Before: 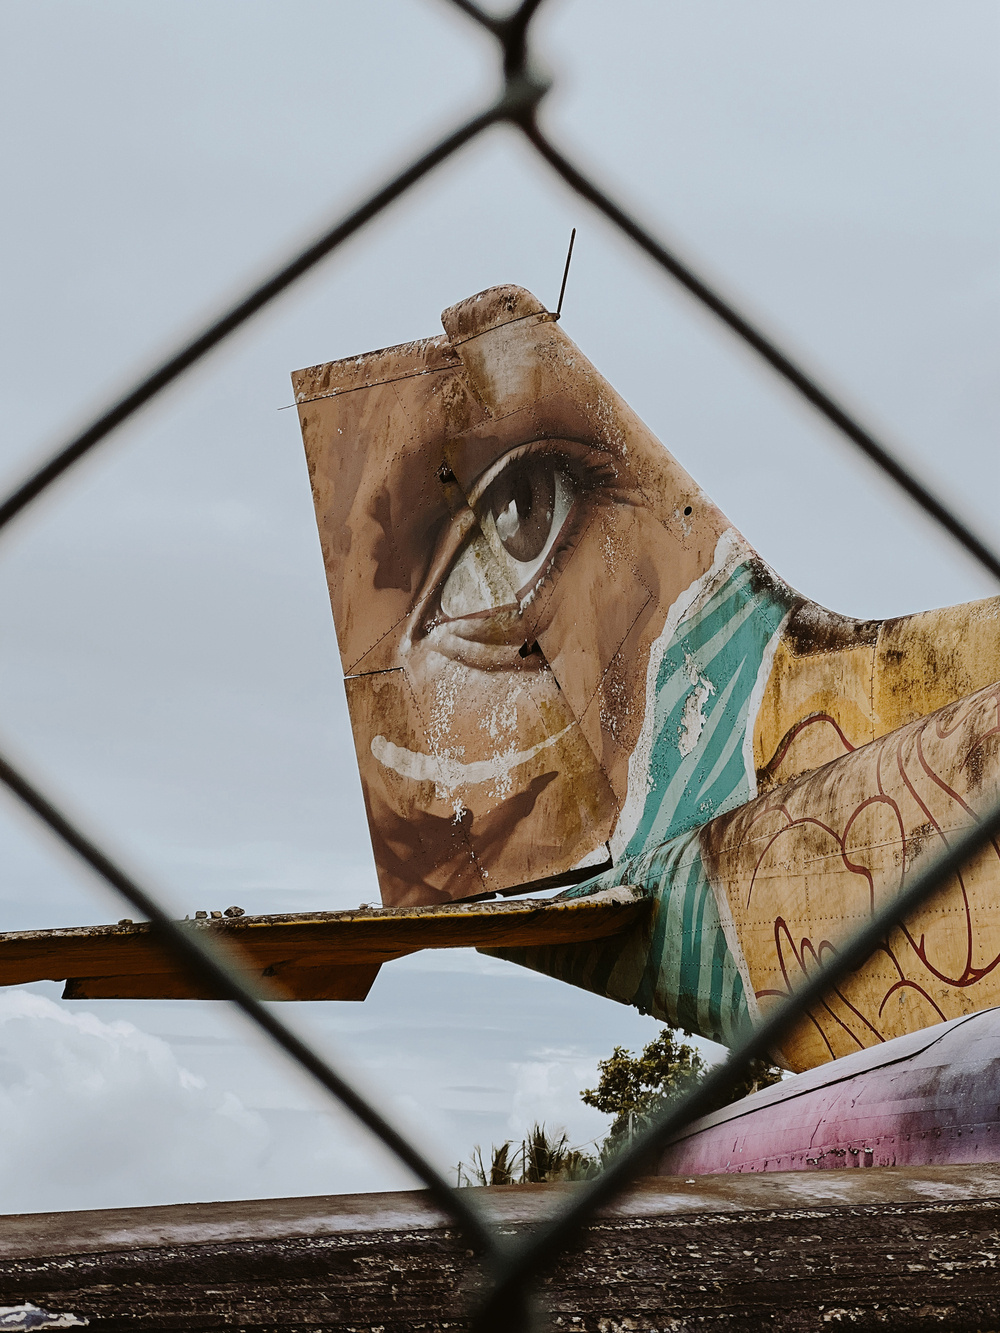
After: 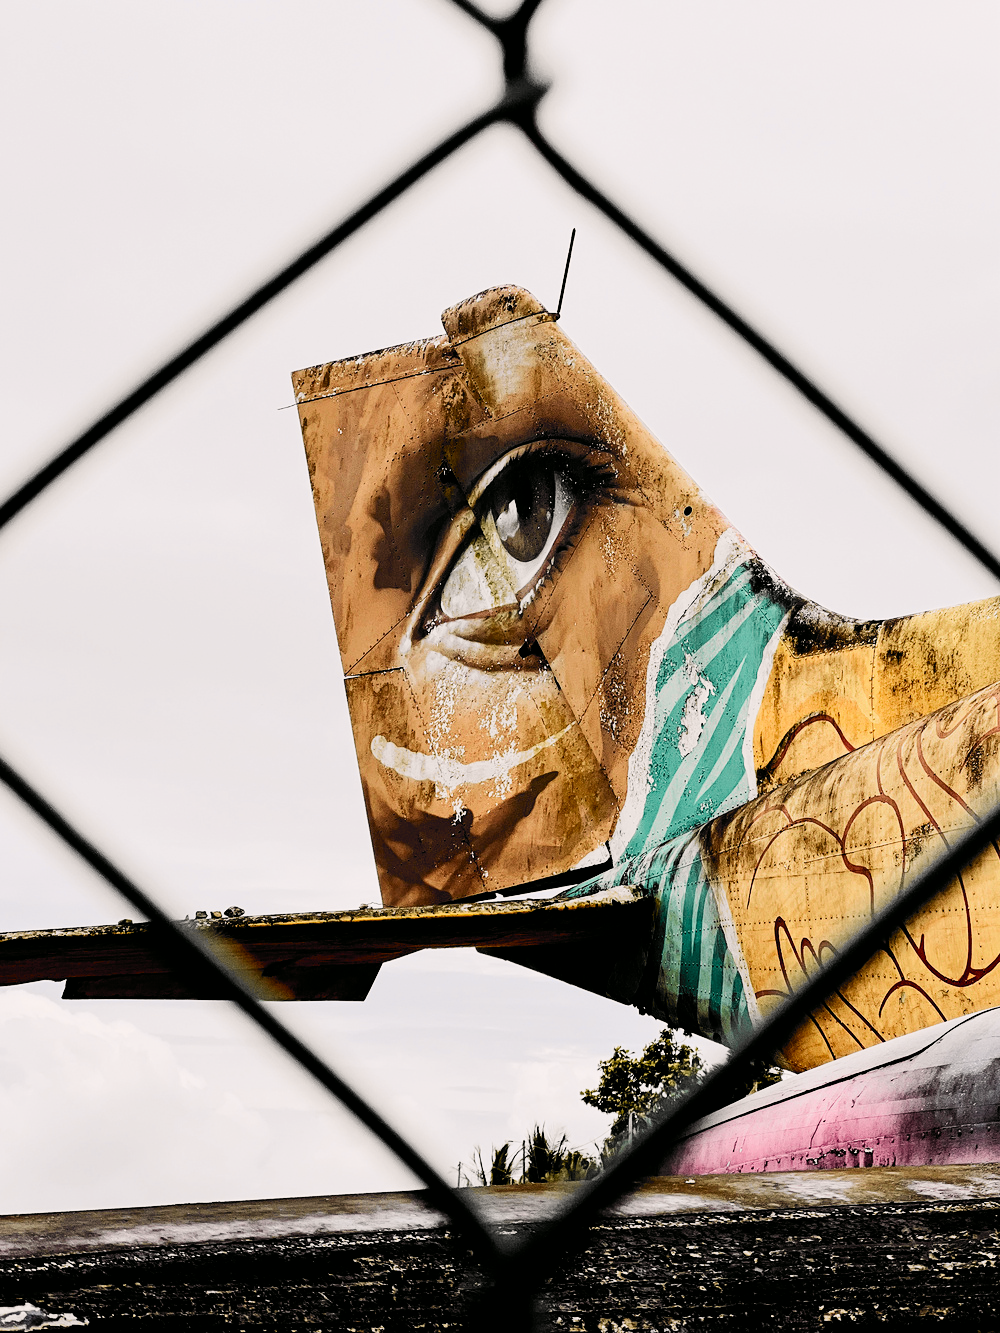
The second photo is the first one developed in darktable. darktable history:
color correction: highlights a* 3.3, highlights b* 2.17, saturation 1.16
filmic rgb: black relative exposure -6.27 EV, white relative exposure 2.79 EV, target black luminance 0%, hardness 4.64, latitude 68.08%, contrast 1.296, shadows ↔ highlights balance -3.24%, iterations of high-quality reconstruction 0
tone curve: curves: ch0 [(0, 0) (0.055, 0.057) (0.258, 0.307) (0.434, 0.543) (0.517, 0.657) (0.745, 0.874) (1, 1)]; ch1 [(0, 0) (0.346, 0.307) (0.418, 0.383) (0.46, 0.439) (0.482, 0.493) (0.502, 0.497) (0.517, 0.506) (0.55, 0.561) (0.588, 0.61) (0.646, 0.688) (1, 1)]; ch2 [(0, 0) (0.346, 0.34) (0.431, 0.45) (0.485, 0.499) (0.5, 0.503) (0.527, 0.508) (0.545, 0.562) (0.679, 0.706) (1, 1)], color space Lab, independent channels, preserve colors none
